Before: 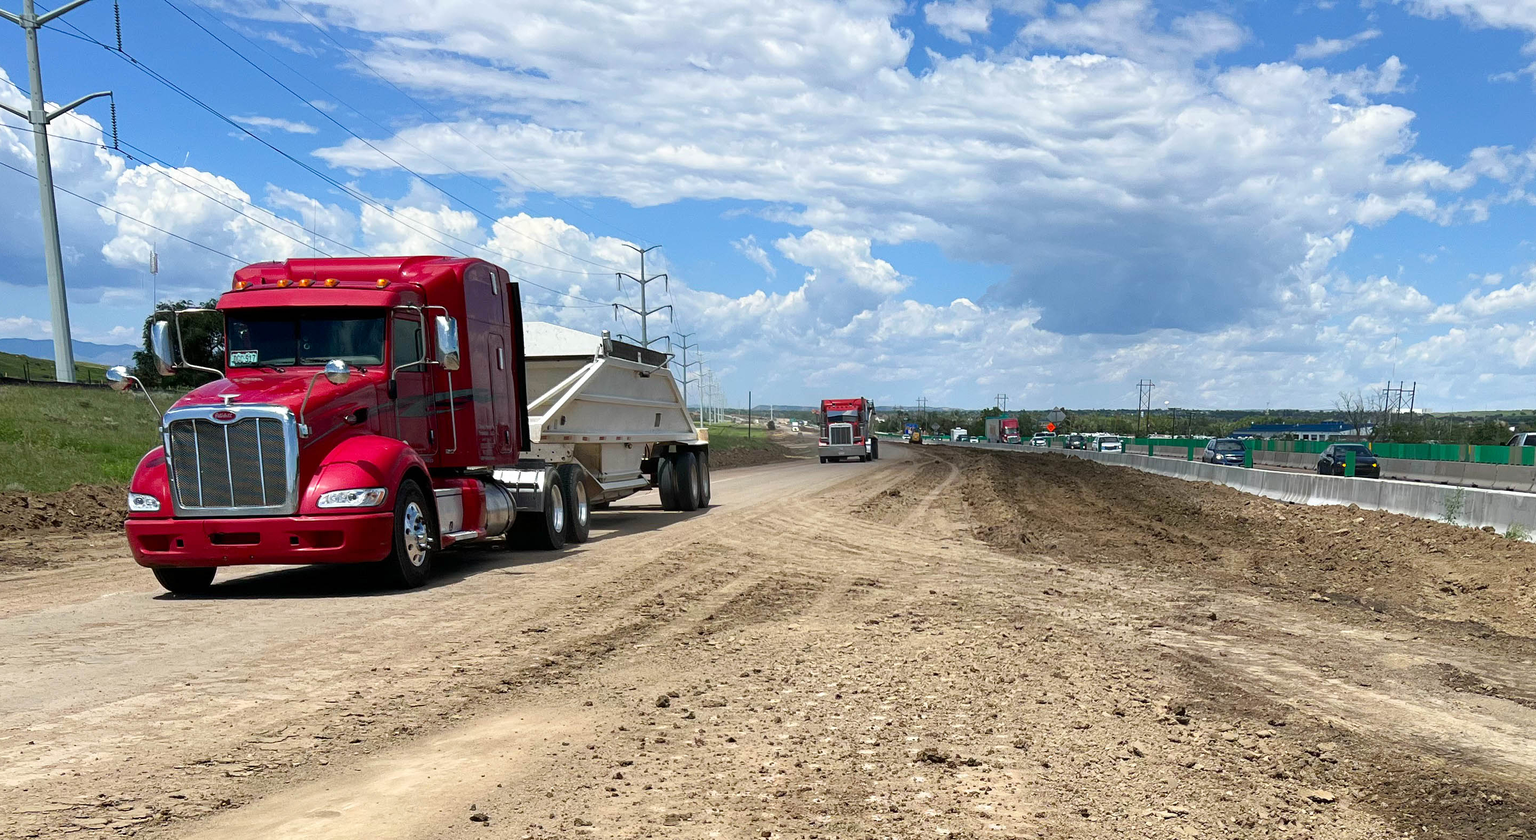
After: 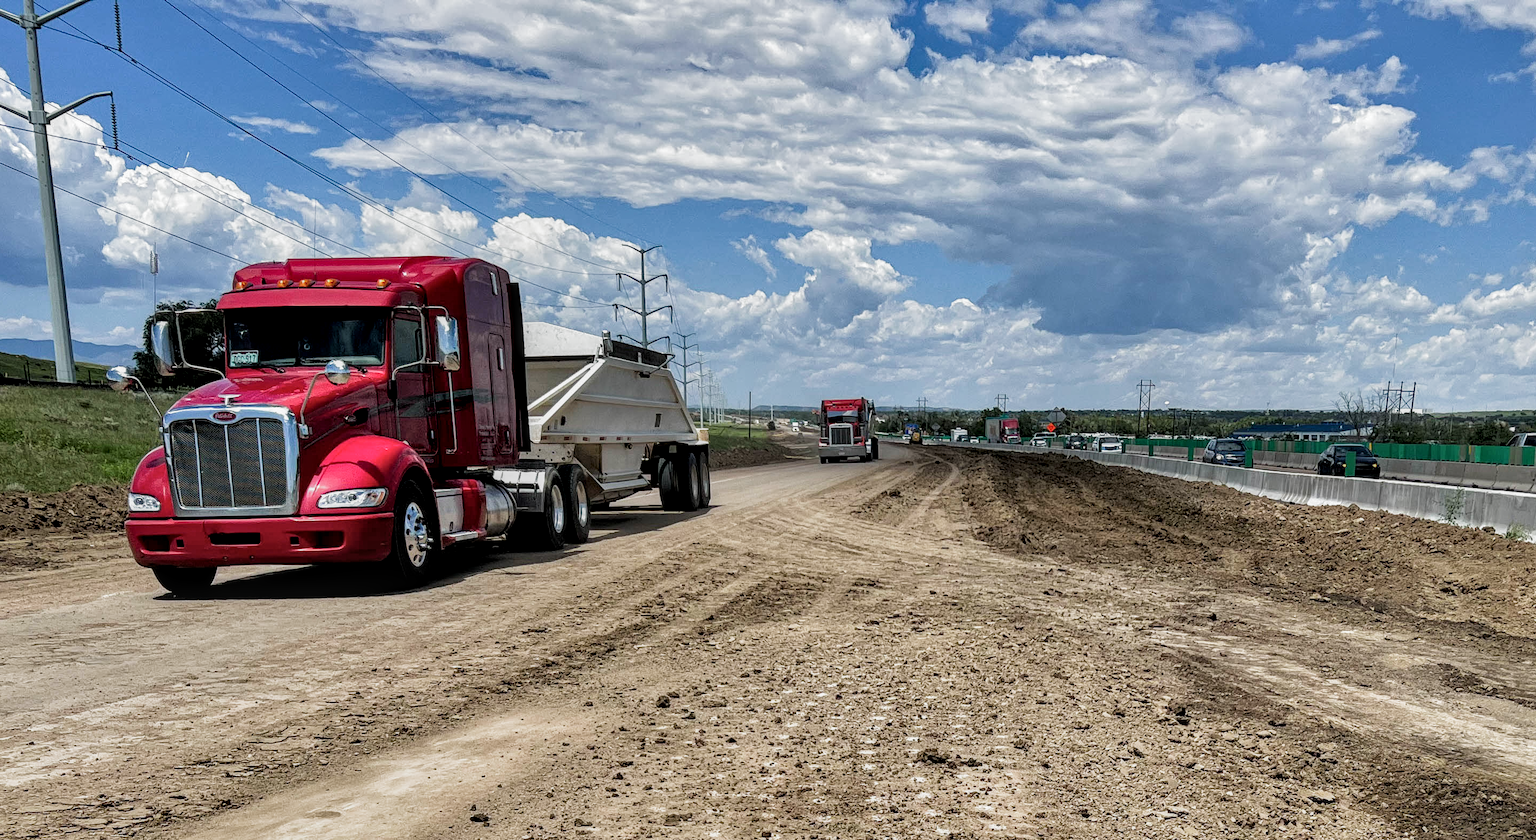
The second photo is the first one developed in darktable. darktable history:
filmic rgb: black relative exposure -8.2 EV, white relative exposure 2.2 EV, threshold 3 EV, hardness 7.11, latitude 75%, contrast 1.325, highlights saturation mix -2%, shadows ↔ highlights balance 30%, preserve chrominance RGB euclidean norm, color science v5 (2021), contrast in shadows safe, contrast in highlights safe, enable highlight reconstruction true
local contrast: highlights 25%, detail 130%
shadows and highlights: low approximation 0.01, soften with gaussian
tone equalizer: -8 EV 0.25 EV, -7 EV 0.417 EV, -6 EV 0.417 EV, -5 EV 0.25 EV, -3 EV -0.25 EV, -2 EV -0.417 EV, -1 EV -0.417 EV, +0 EV -0.25 EV, edges refinement/feathering 500, mask exposure compensation -1.57 EV, preserve details guided filter
